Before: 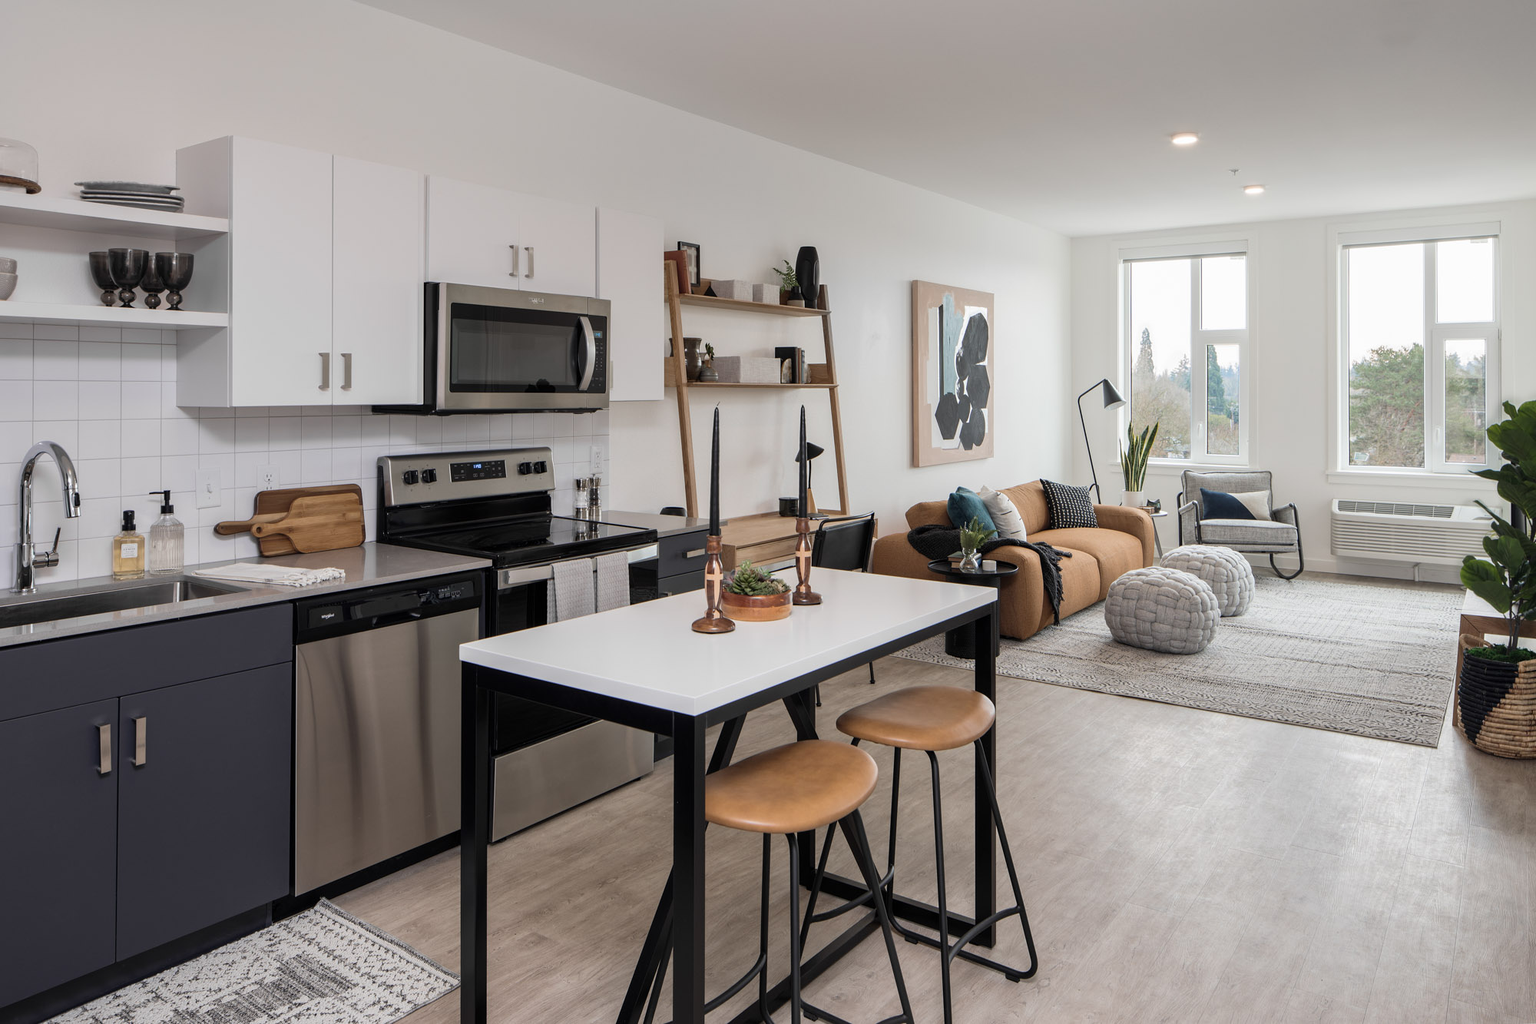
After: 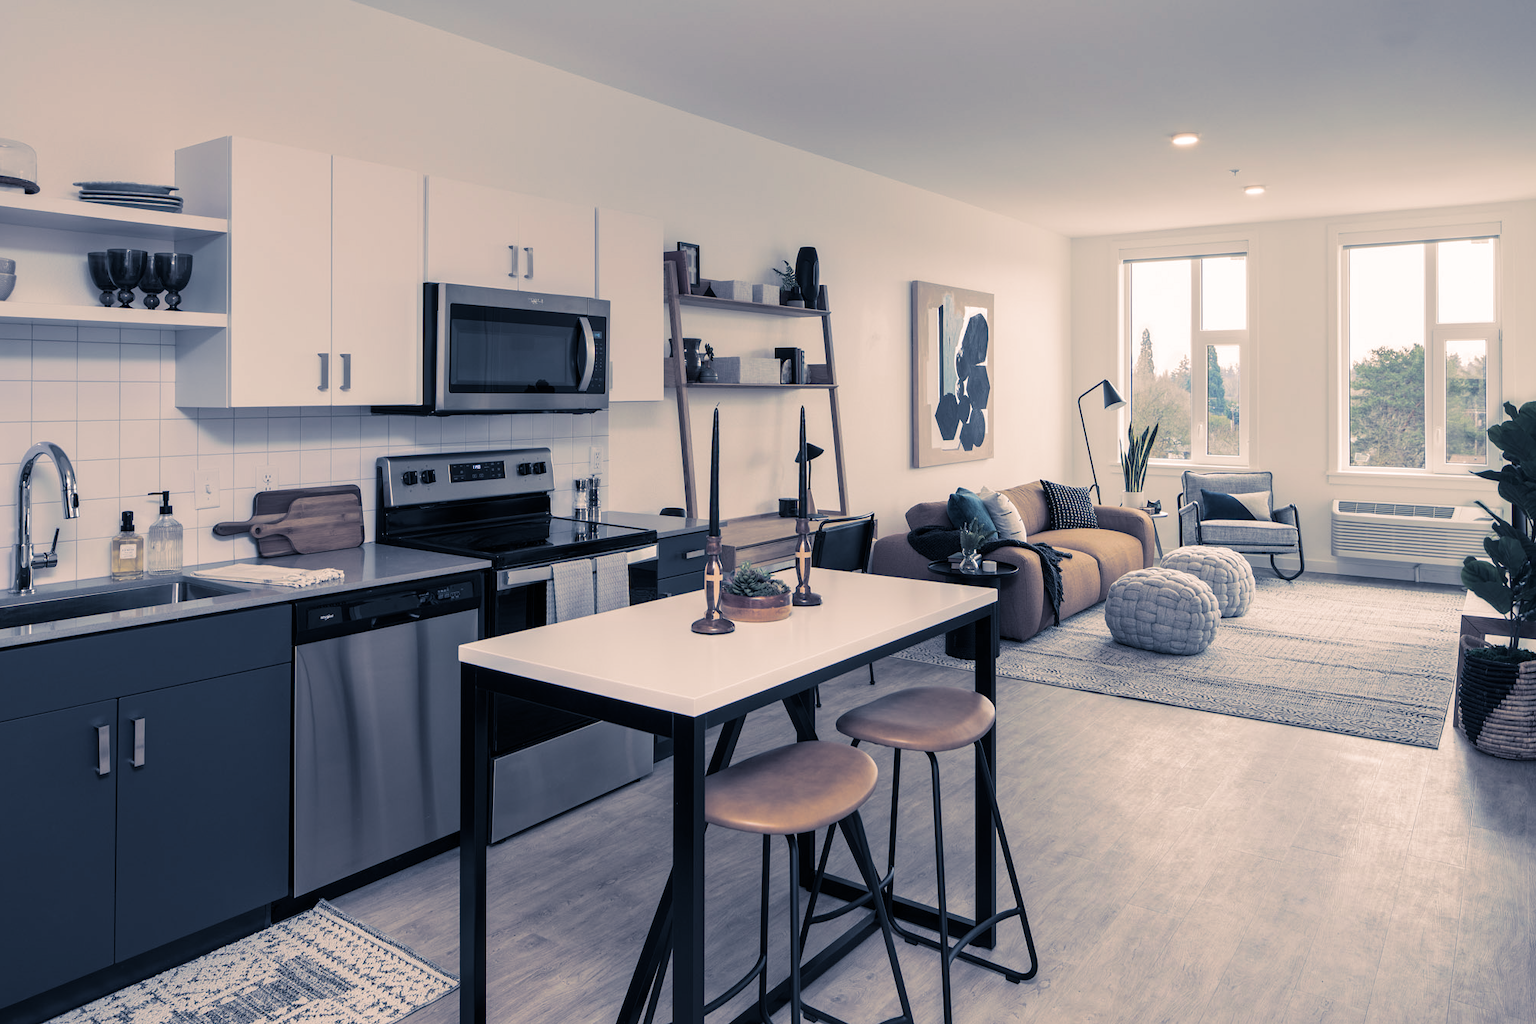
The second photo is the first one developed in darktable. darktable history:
tone equalizer: on, module defaults
split-toning: shadows › hue 226.8°, shadows › saturation 0.56, highlights › hue 28.8°, balance -40, compress 0%
crop and rotate: left 0.126%
